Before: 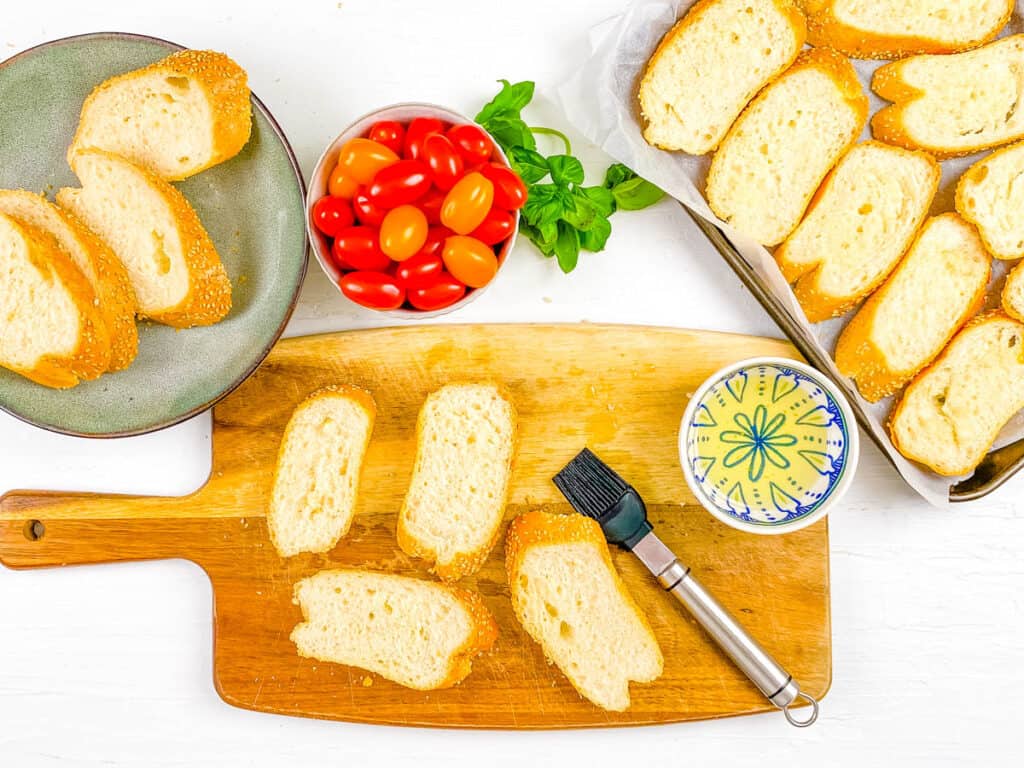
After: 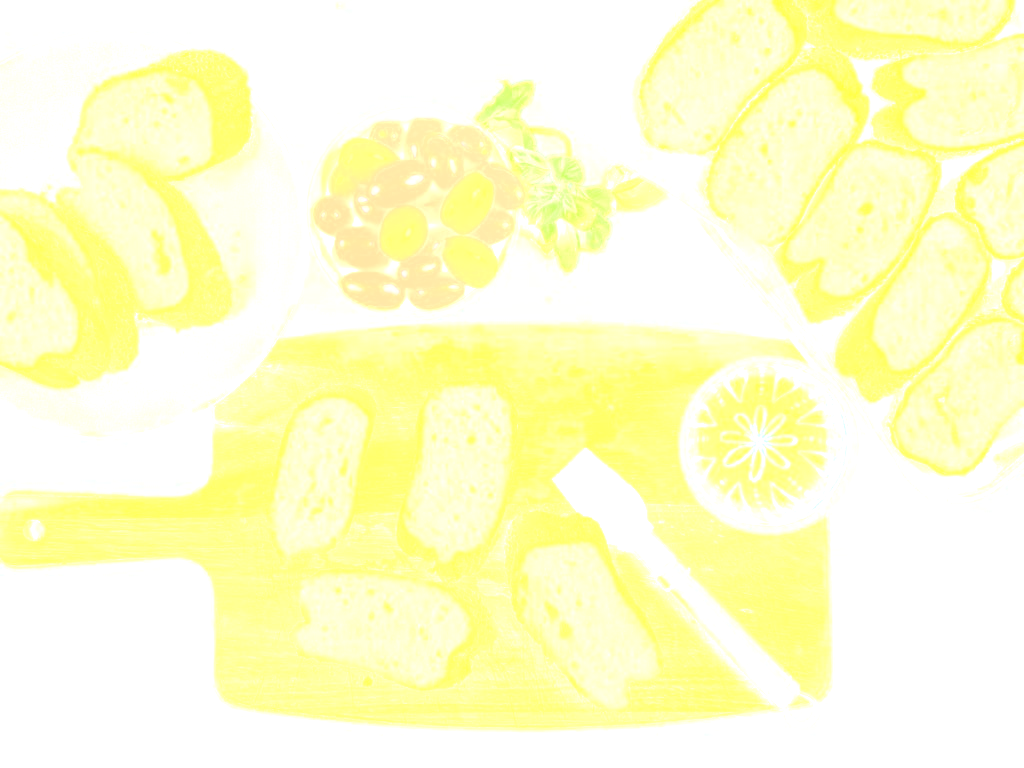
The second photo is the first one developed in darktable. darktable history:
shadows and highlights: shadows 52.42, soften with gaussian
color balance rgb: perceptual saturation grading › global saturation 20%, perceptual saturation grading › highlights -25%, perceptual saturation grading › shadows 25%
bloom: size 85%, threshold 5%, strength 85%
